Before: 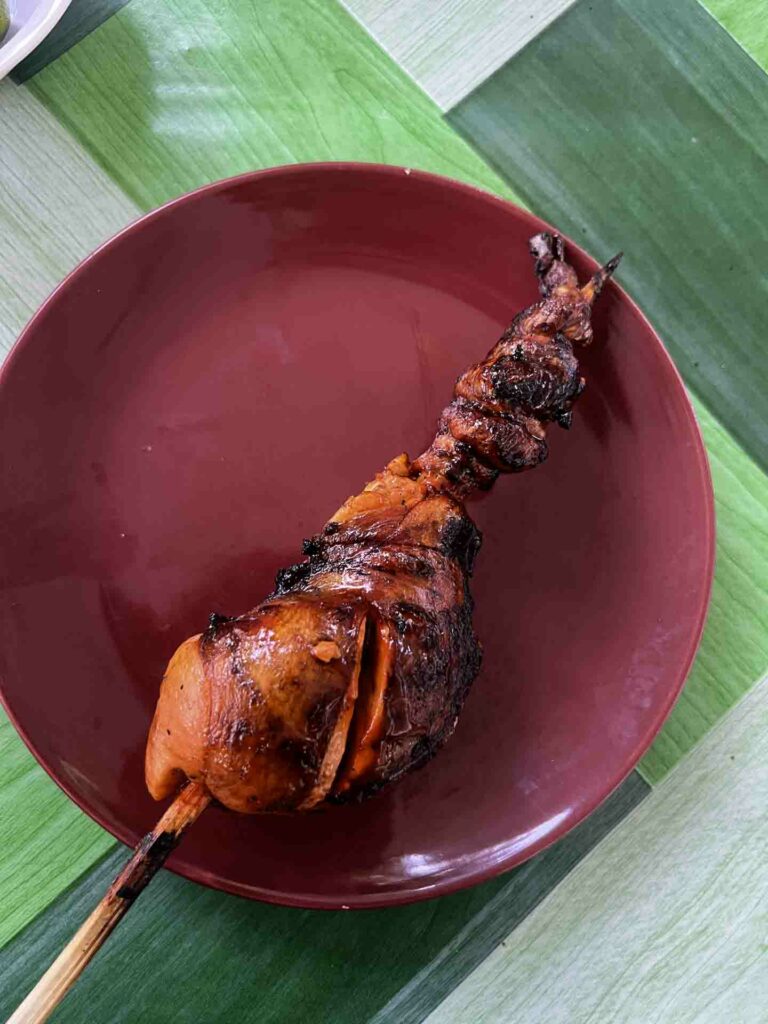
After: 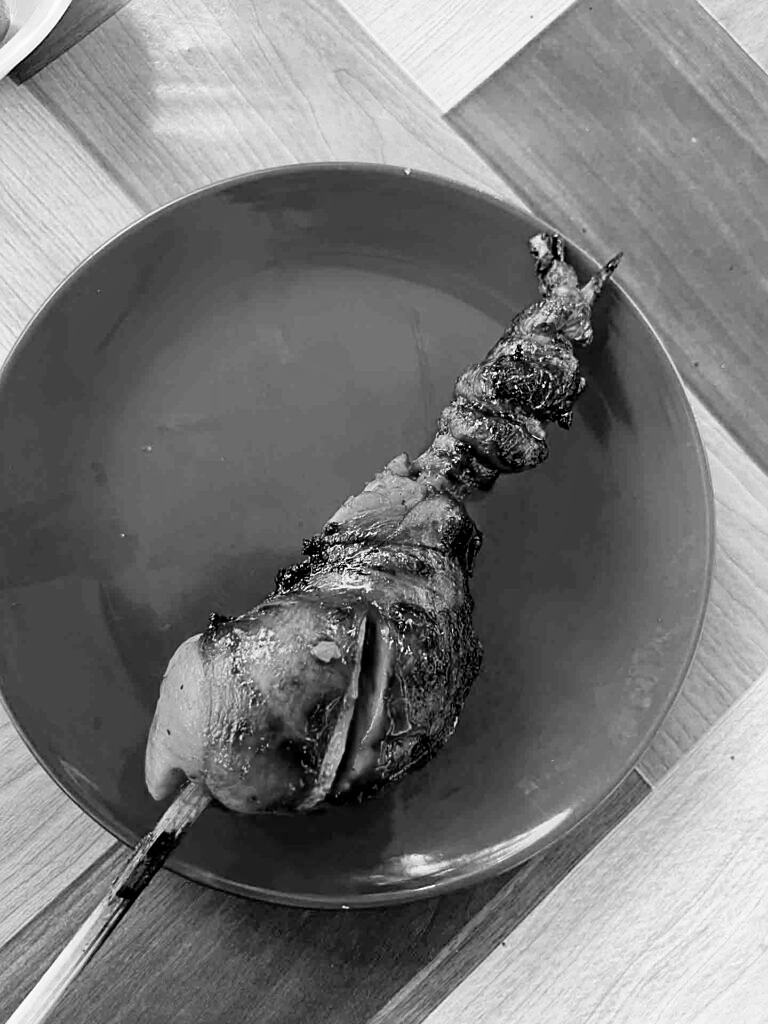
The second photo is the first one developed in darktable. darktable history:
sharpen: on, module defaults
filmic rgb: black relative exposure -4.93 EV, white relative exposure 2.84 EV, hardness 3.72
exposure: black level correction 0.001, exposure 0.3 EV, compensate highlight preservation false
monochrome: on, module defaults
color correction: saturation 1.8
